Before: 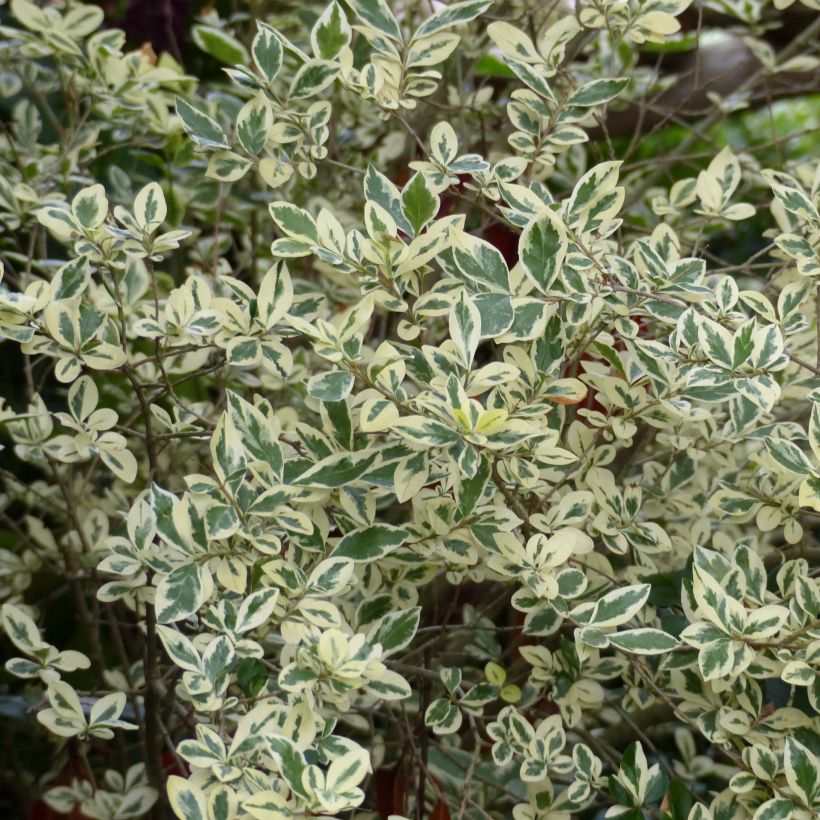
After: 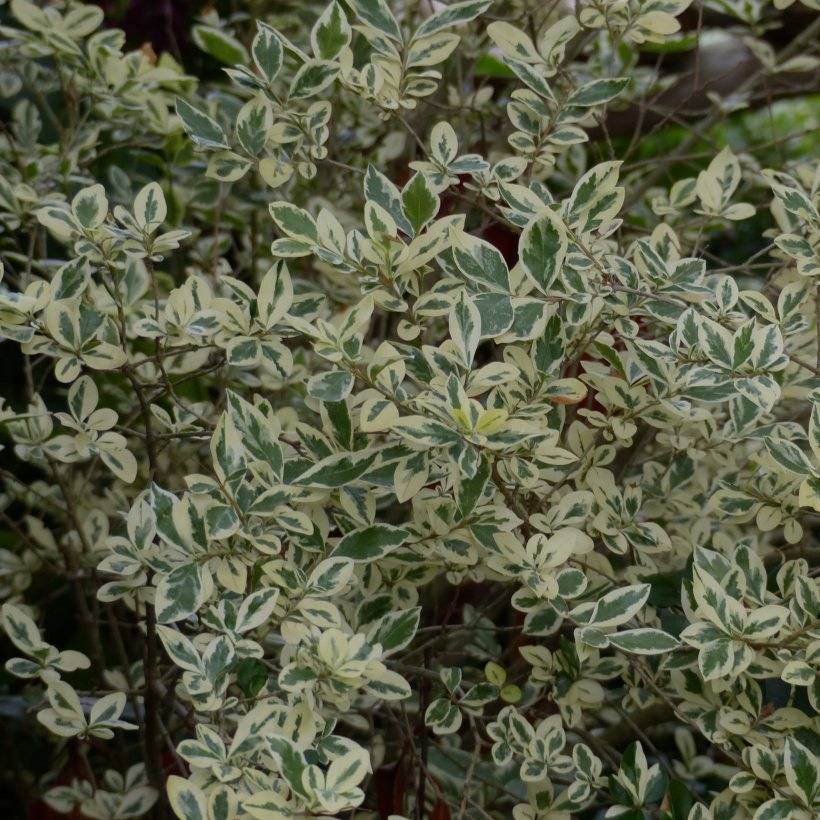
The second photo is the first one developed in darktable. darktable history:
exposure: black level correction 0, exposure -0.82 EV, compensate exposure bias true, compensate highlight preservation false
